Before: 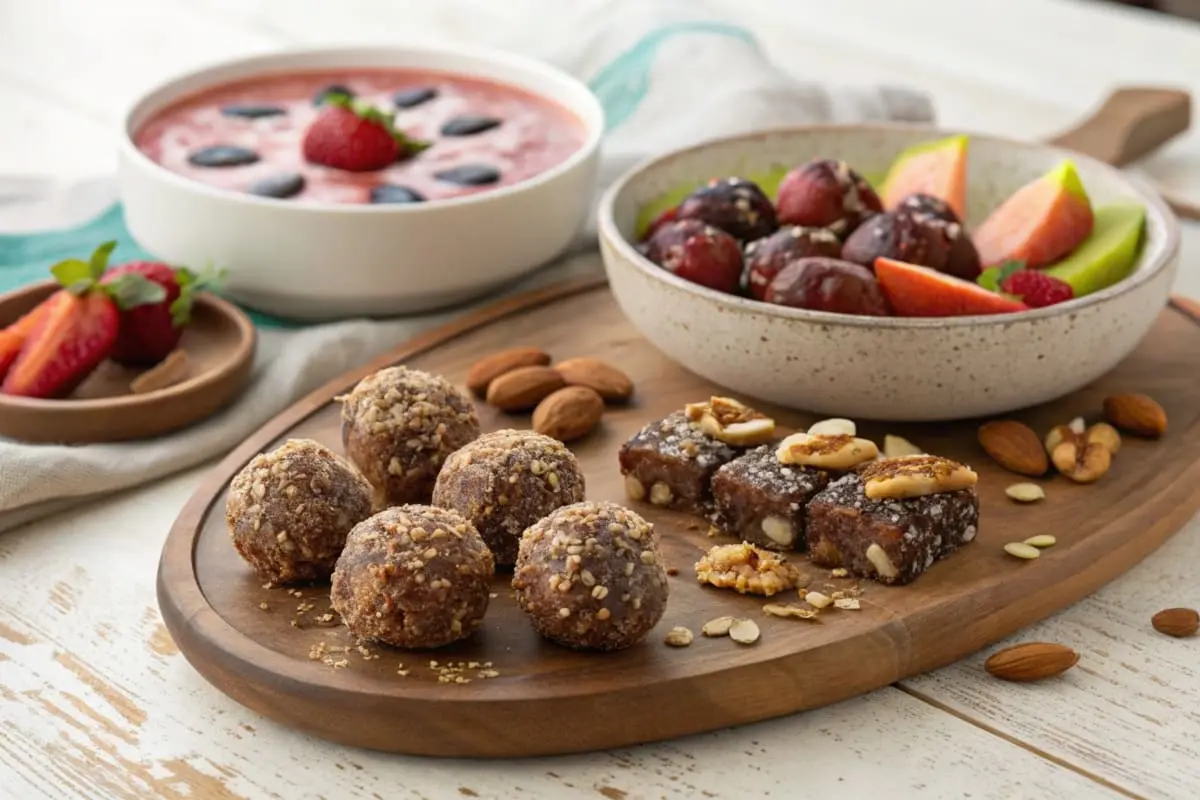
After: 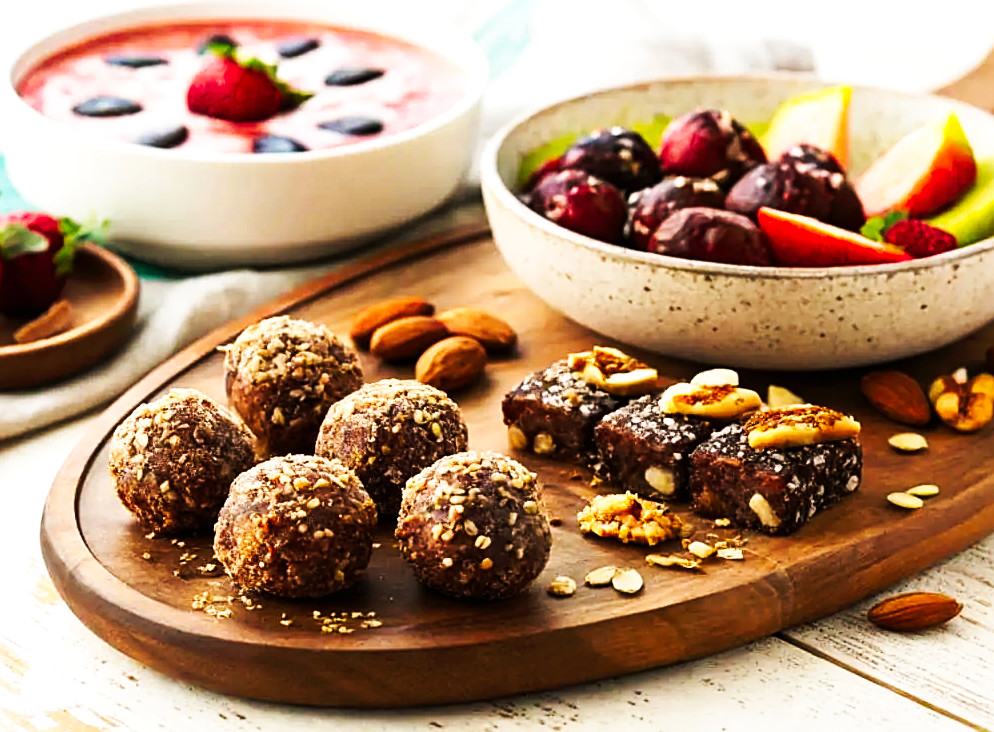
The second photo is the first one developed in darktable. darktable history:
sharpen: on, module defaults
crop: left 9.807%, top 6.259%, right 7.334%, bottom 2.177%
tone curve: curves: ch0 [(0, 0) (0.003, 0.003) (0.011, 0.005) (0.025, 0.005) (0.044, 0.008) (0.069, 0.015) (0.1, 0.023) (0.136, 0.032) (0.177, 0.046) (0.224, 0.072) (0.277, 0.124) (0.335, 0.174) (0.399, 0.253) (0.468, 0.365) (0.543, 0.519) (0.623, 0.675) (0.709, 0.805) (0.801, 0.908) (0.898, 0.97) (1, 1)], preserve colors none
exposure: black level correction 0.001, exposure 0.5 EV, compensate exposure bias true, compensate highlight preservation false
